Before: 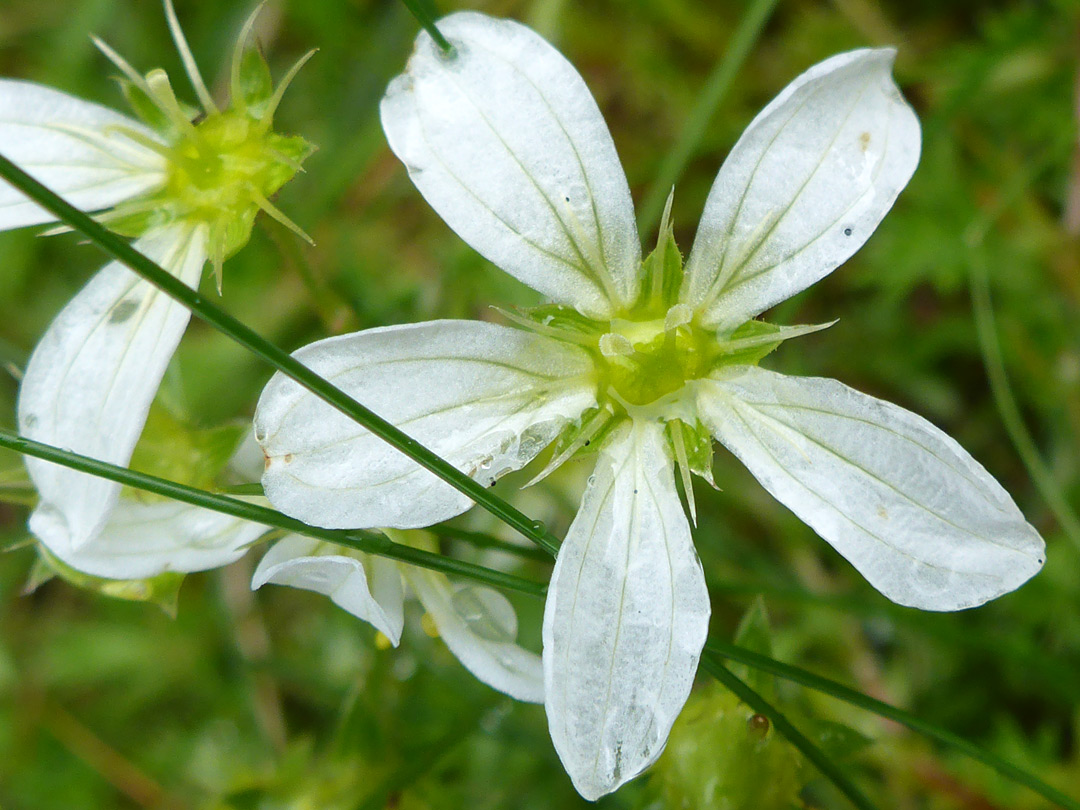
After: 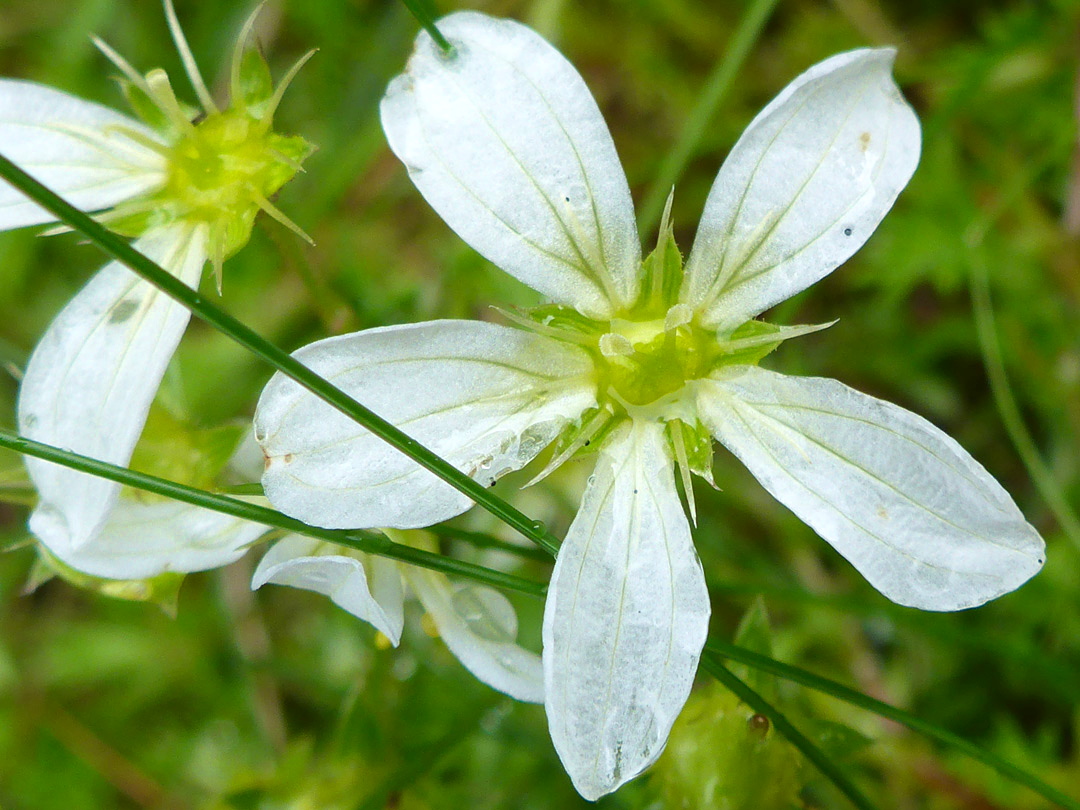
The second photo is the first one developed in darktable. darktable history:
color zones: curves: ch0 [(0.035, 0.242) (0.25, 0.5) (0.384, 0.214) (0.488, 0.255) (0.75, 0.5)]; ch1 [(0.063, 0.379) (0.25, 0.5) (0.354, 0.201) (0.489, 0.085) (0.729, 0.271)]; ch2 [(0.25, 0.5) (0.38, 0.517) (0.442, 0.51) (0.735, 0.456)], mix -132.36%
